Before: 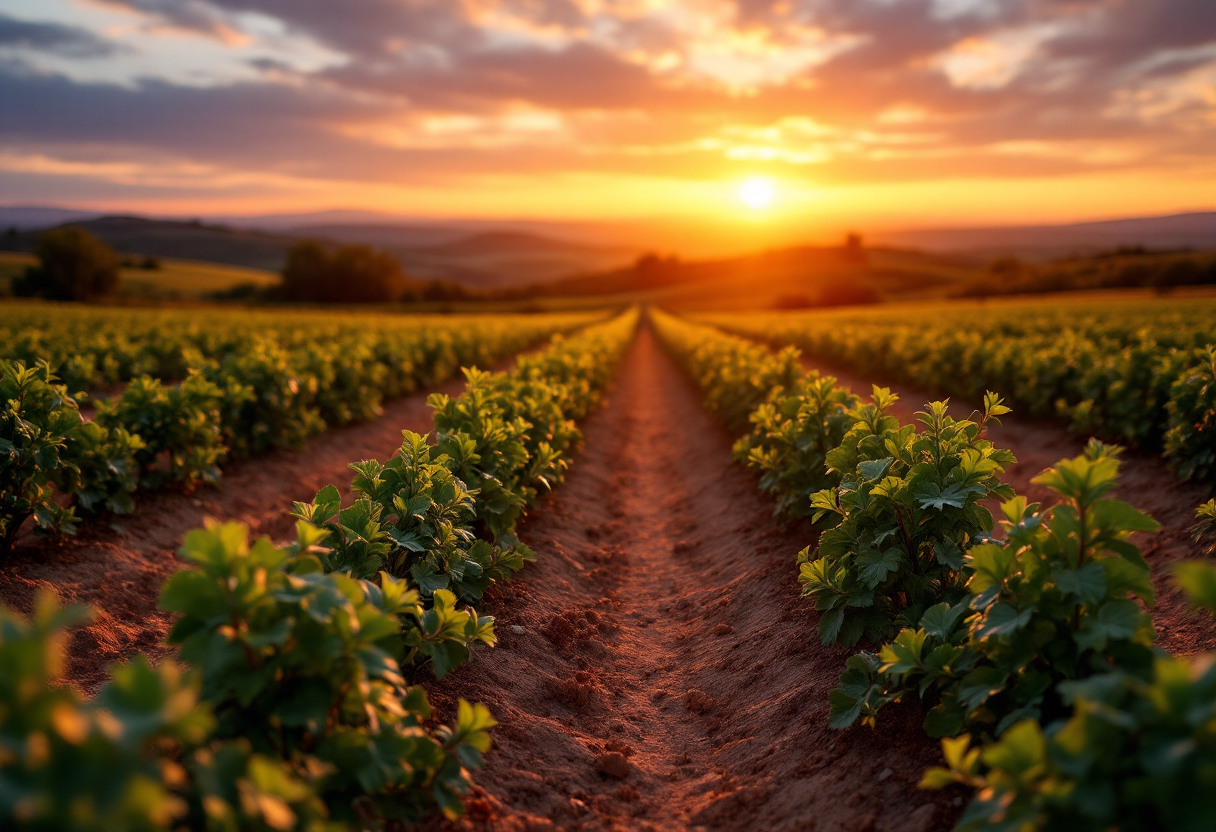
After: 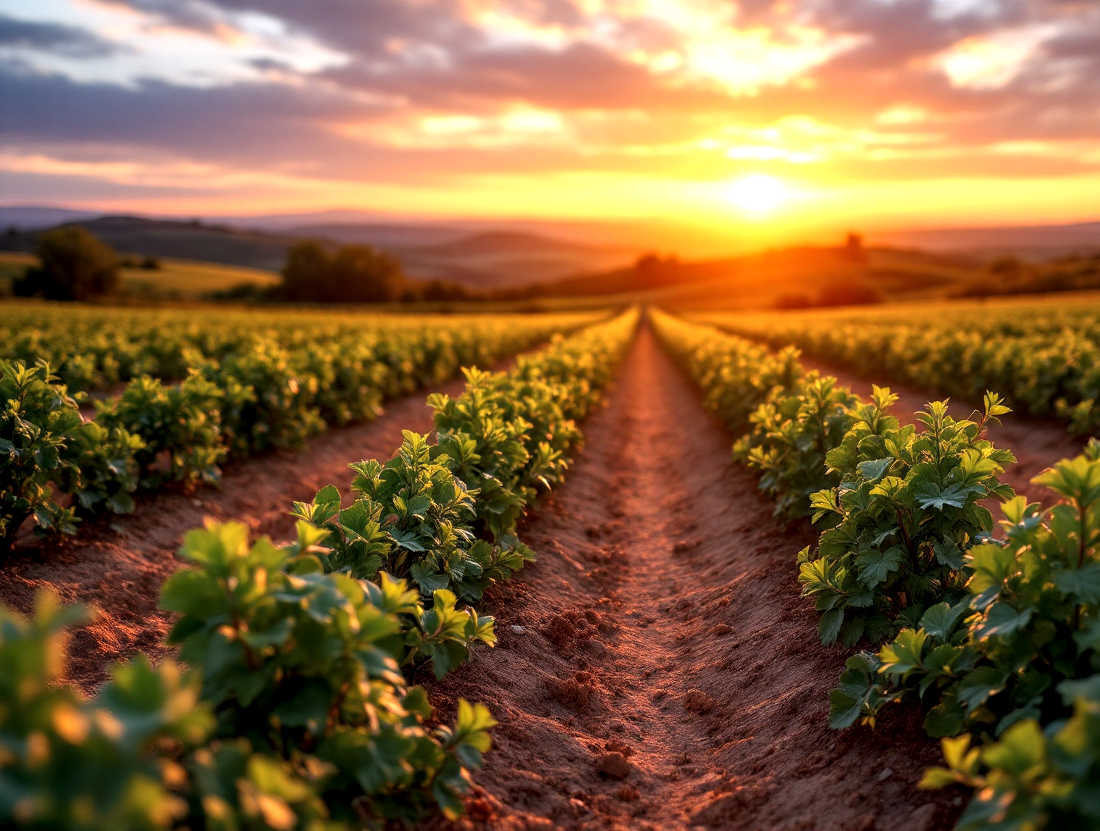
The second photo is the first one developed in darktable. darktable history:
local contrast: on, module defaults
exposure: exposure 0.6 EV, compensate highlight preservation false
crop: right 9.509%, bottom 0.031%
white balance: red 0.974, blue 1.044
